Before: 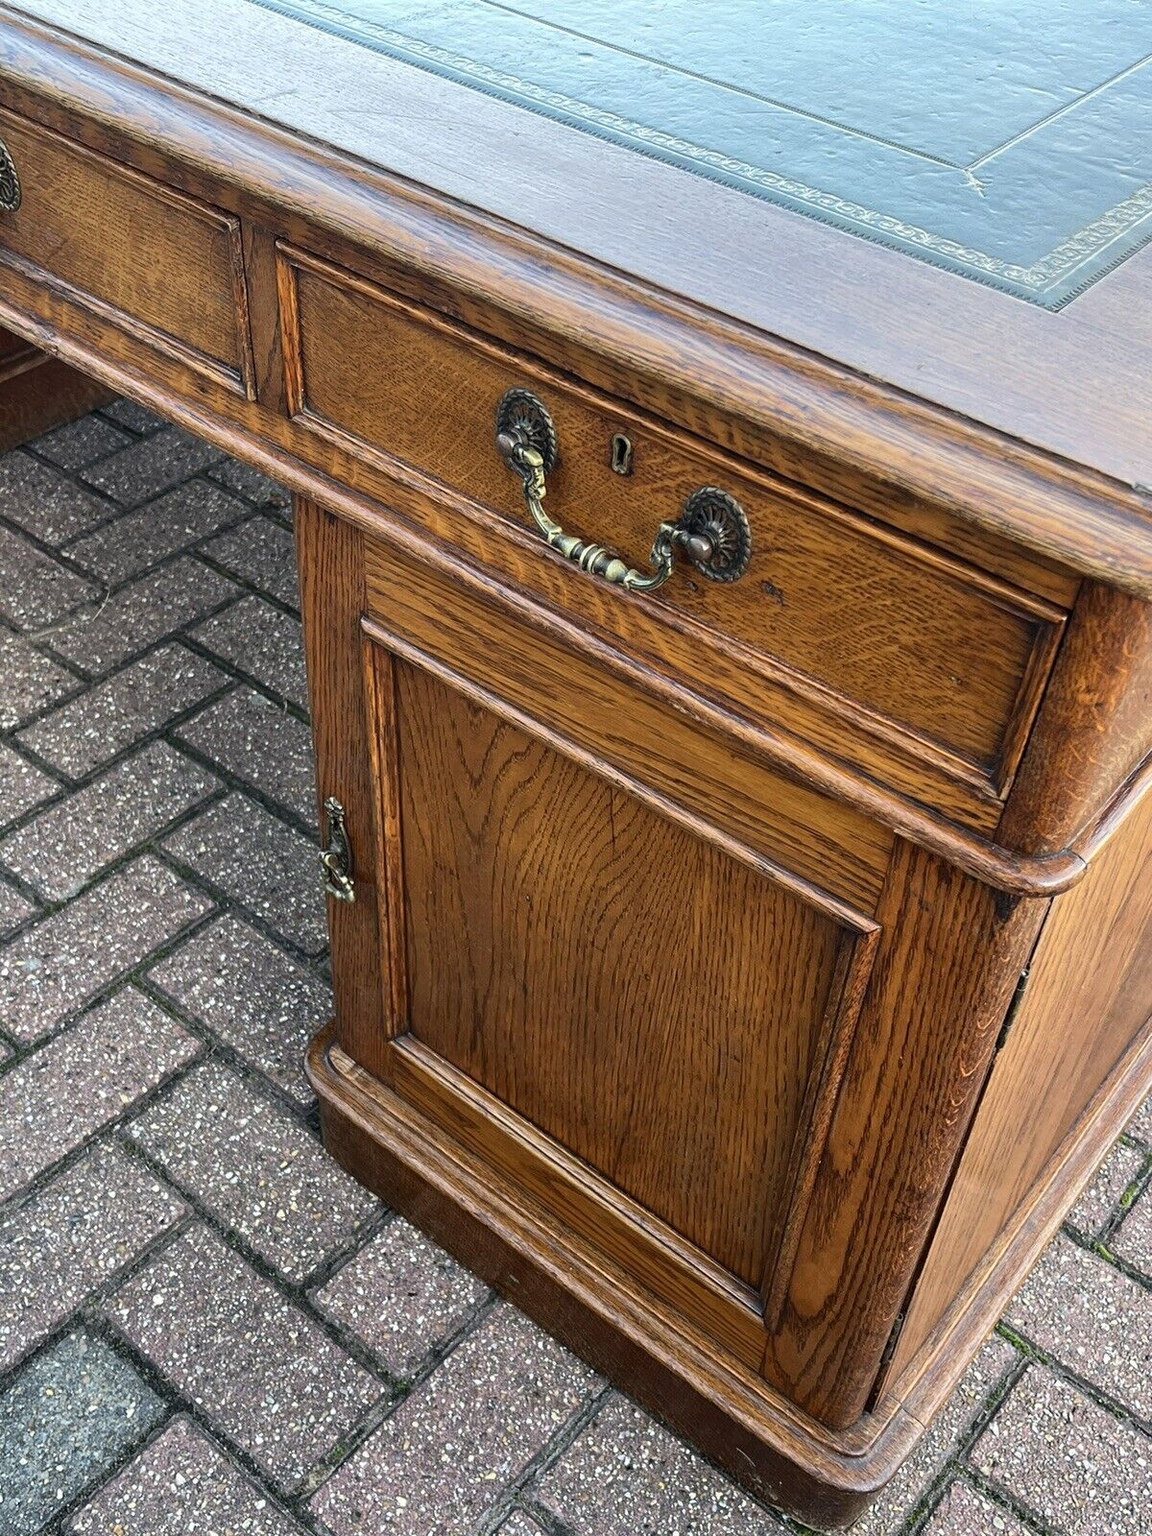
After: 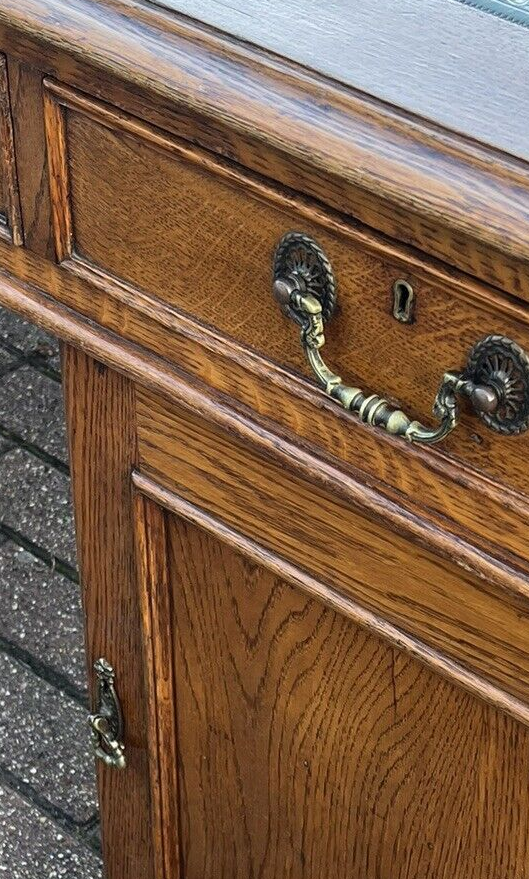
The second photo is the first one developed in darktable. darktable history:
crop: left 20.366%, top 10.781%, right 35.524%, bottom 34.258%
